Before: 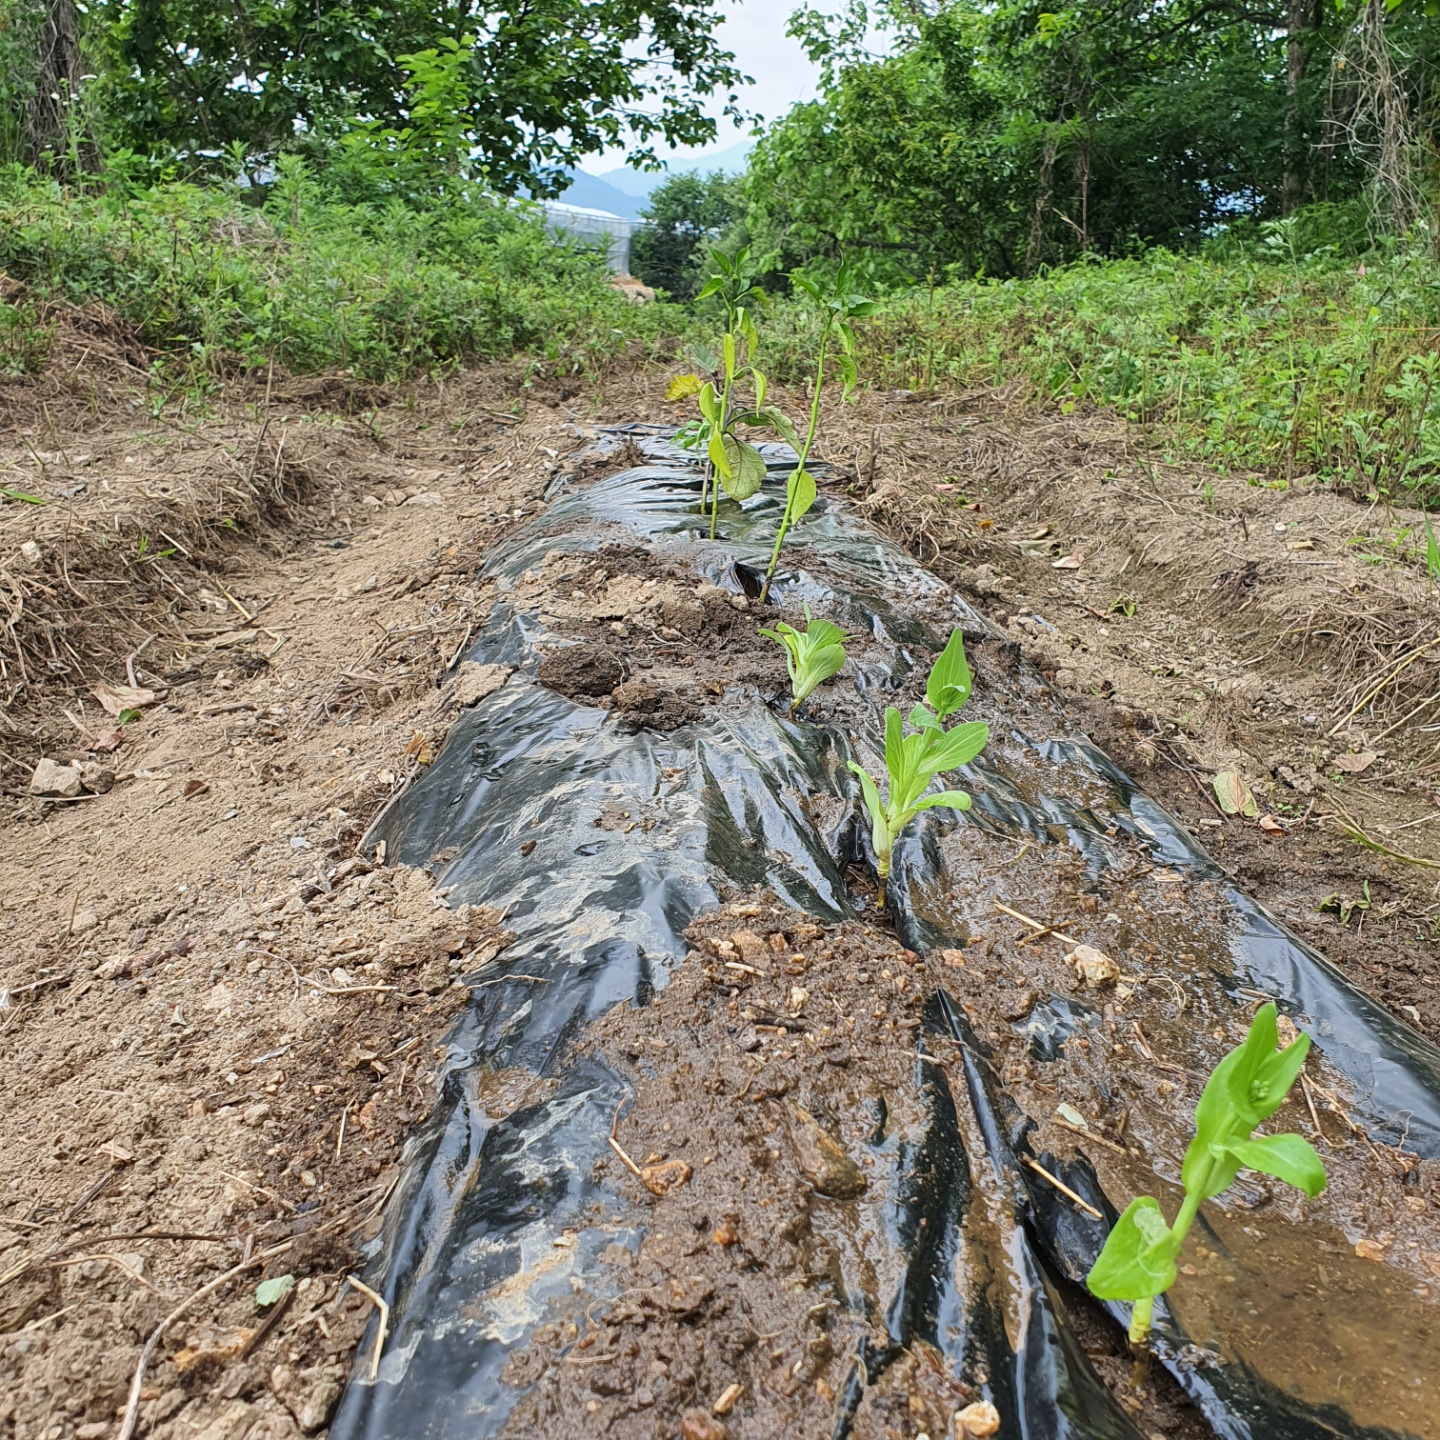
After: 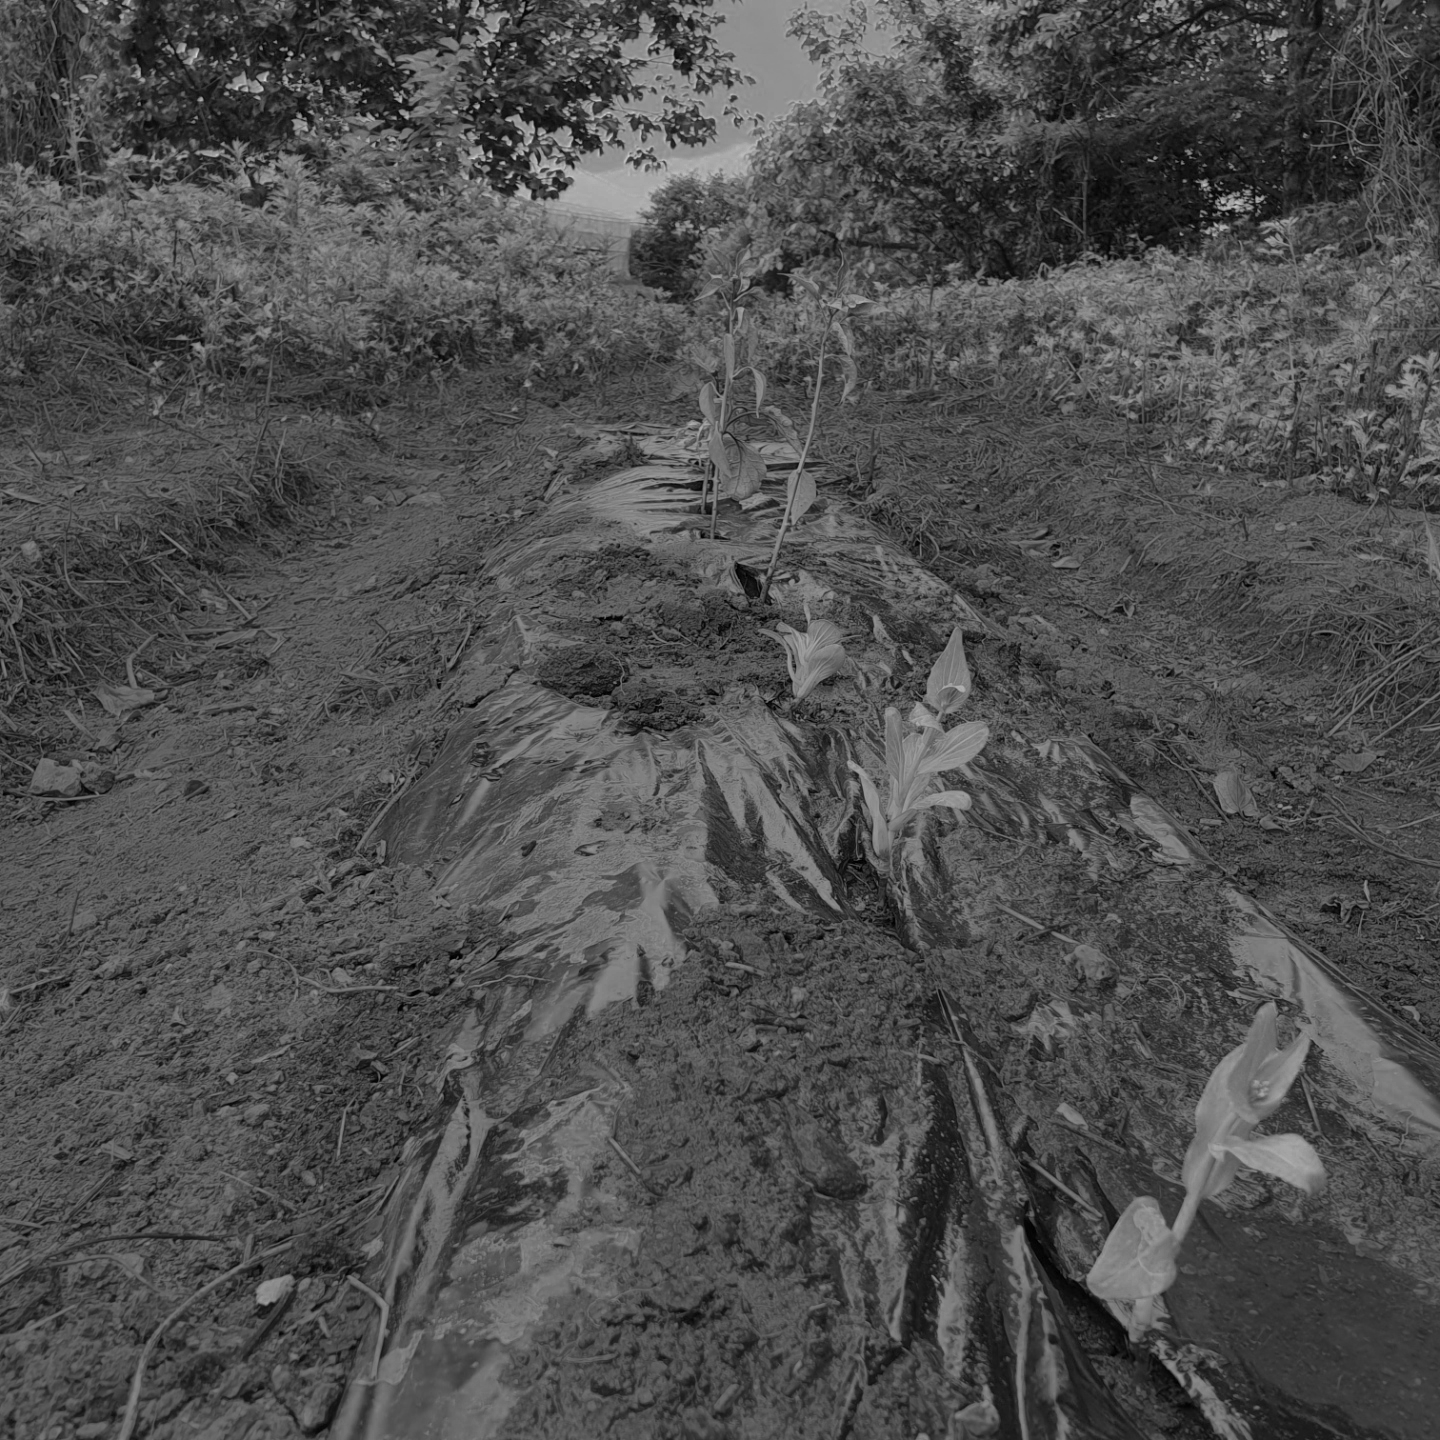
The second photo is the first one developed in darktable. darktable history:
color zones: curves: ch0 [(0.002, 0.429) (0.121, 0.212) (0.198, 0.113) (0.276, 0.344) (0.331, 0.541) (0.41, 0.56) (0.482, 0.289) (0.619, 0.227) (0.721, 0.18) (0.821, 0.435) (0.928, 0.555) (1, 0.587)]; ch1 [(0, 0) (0.143, 0) (0.286, 0) (0.429, 0) (0.571, 0) (0.714, 0) (0.857, 0)]
local contrast: mode bilateral grid, contrast 11, coarseness 25, detail 111%, midtone range 0.2
color correction: highlights a* 9.75, highlights b* 38.57, shadows a* 13.96, shadows b* 3.39
